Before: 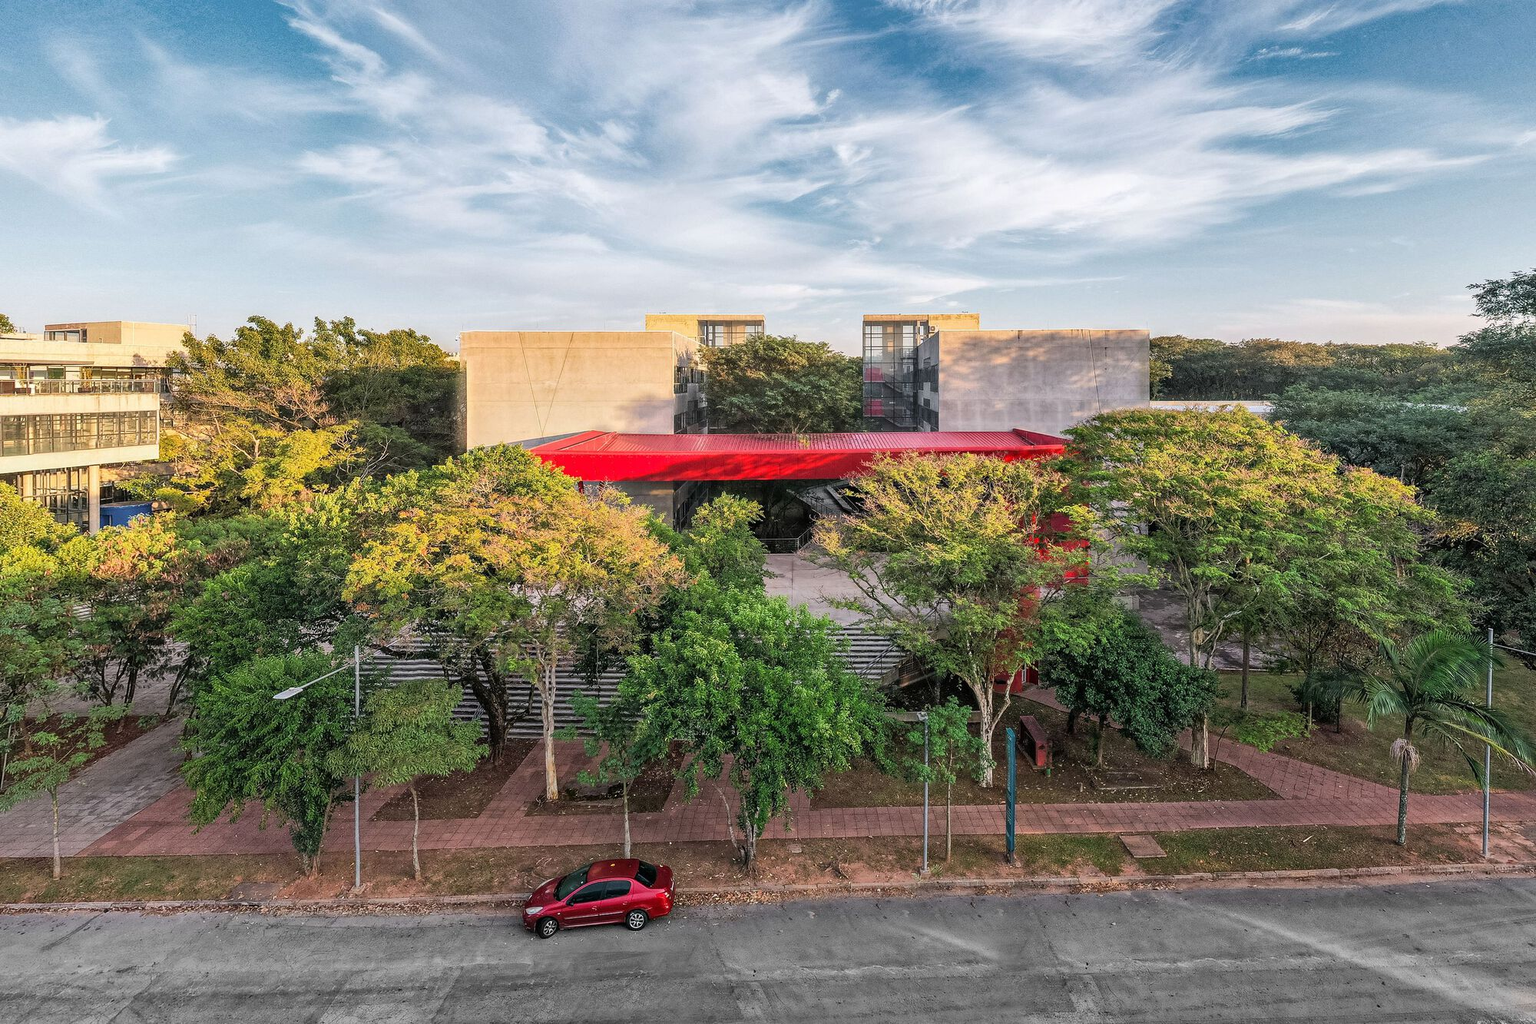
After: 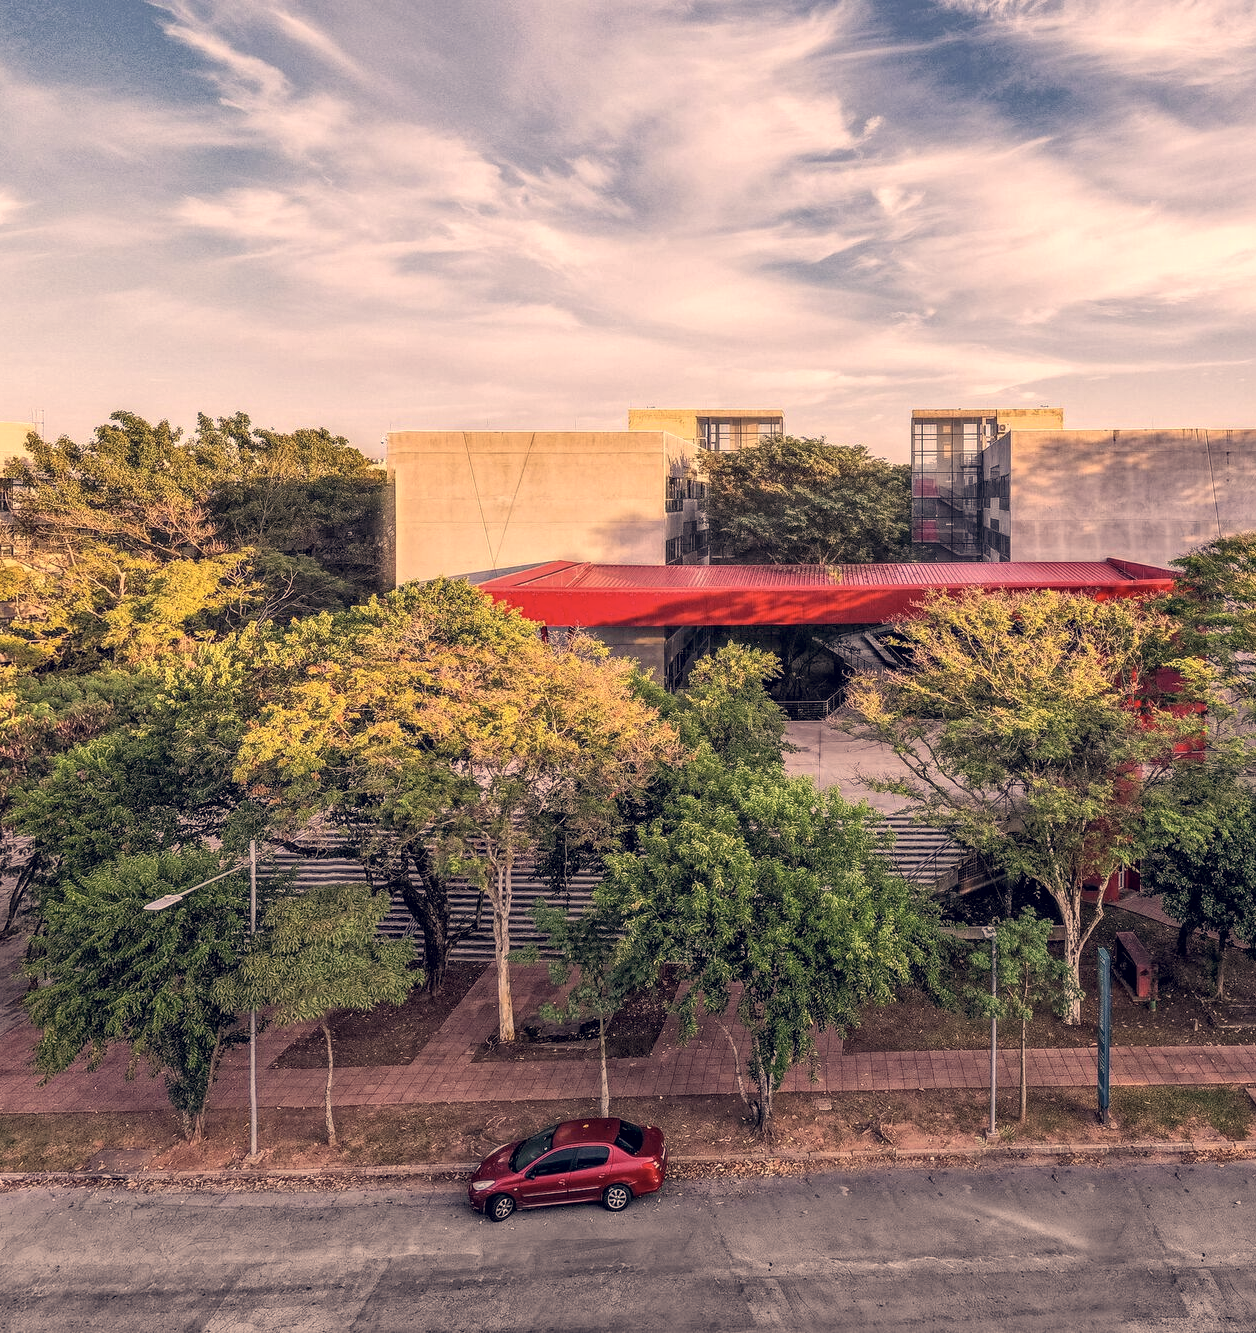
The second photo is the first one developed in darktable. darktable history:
crop: left 10.644%, right 26.528%
local contrast: on, module defaults
color correction: highlights a* 19.59, highlights b* 27.49, shadows a* 3.46, shadows b* -17.28, saturation 0.73
